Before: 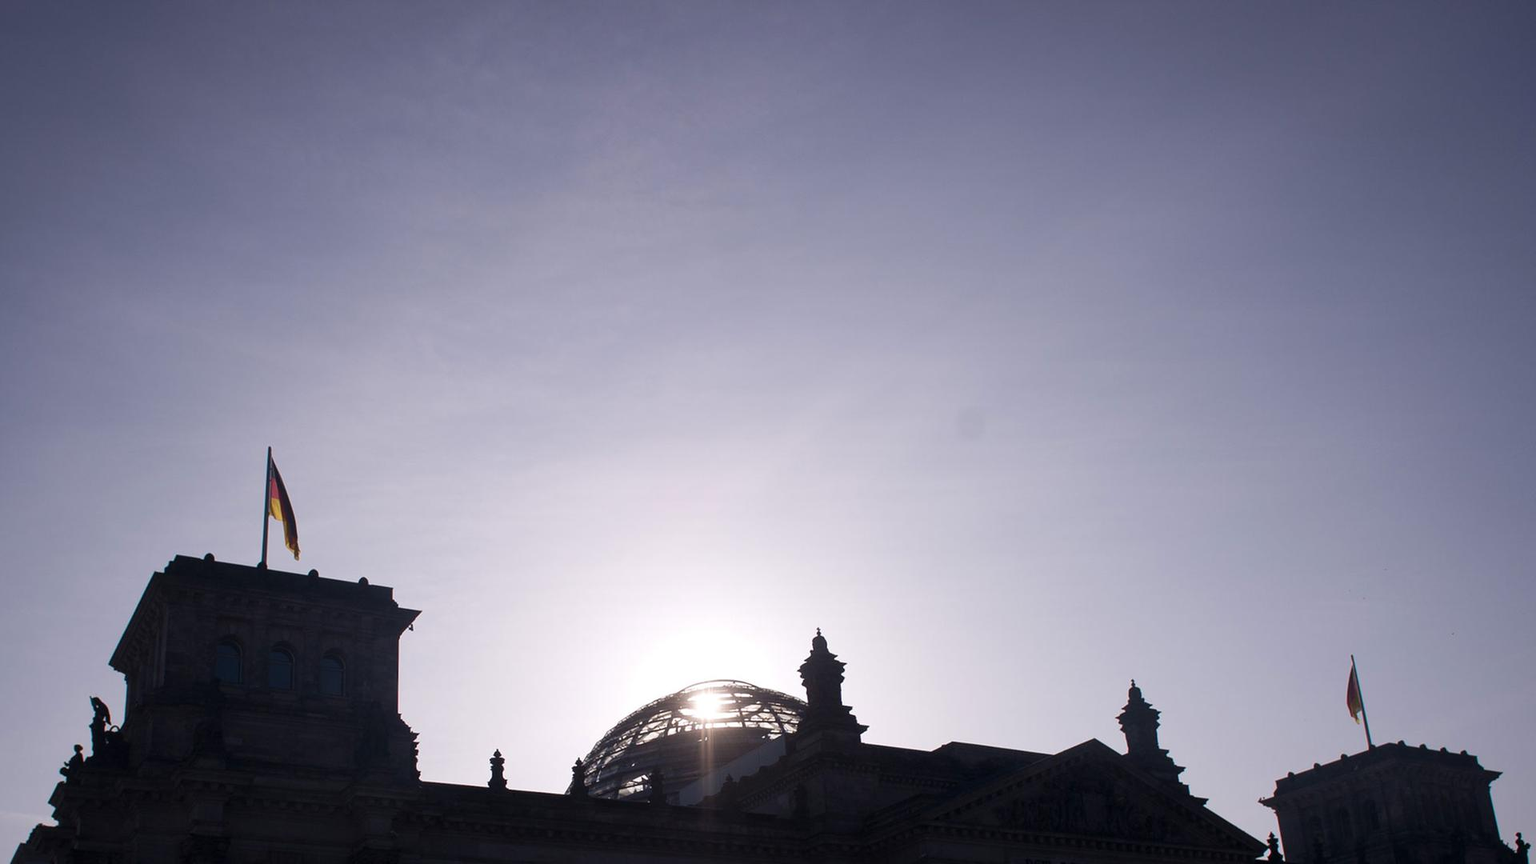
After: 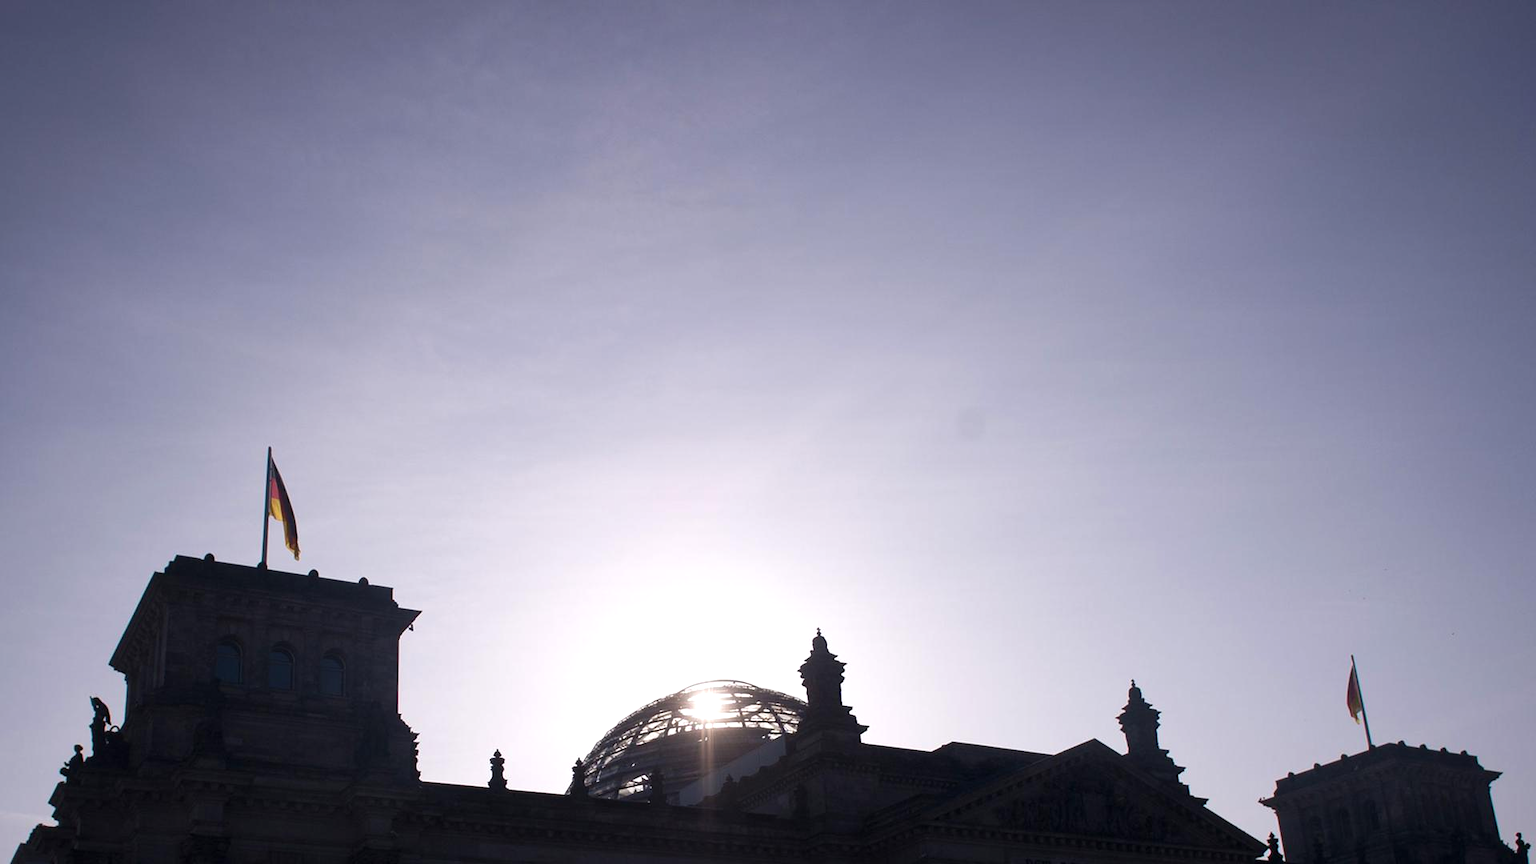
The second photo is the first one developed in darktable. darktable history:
exposure: exposure 0.241 EV, compensate highlight preservation false
